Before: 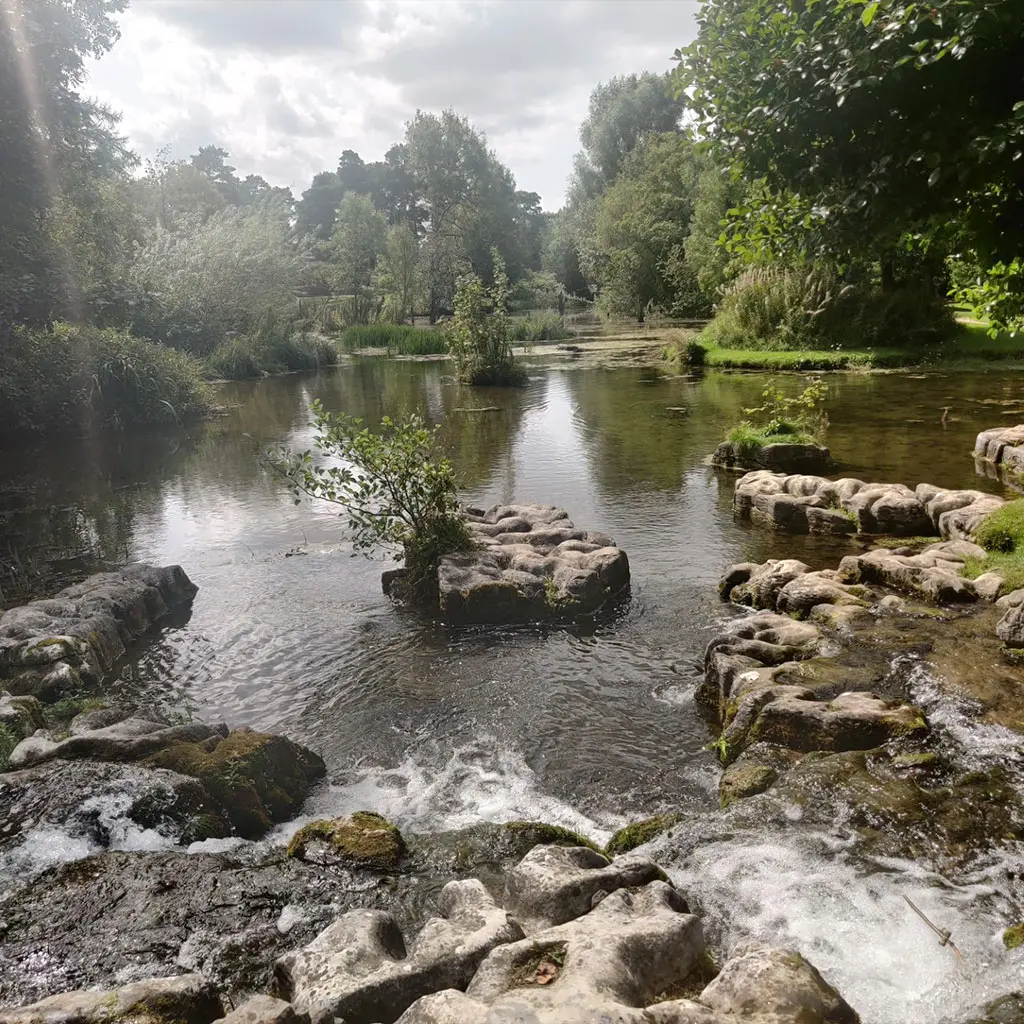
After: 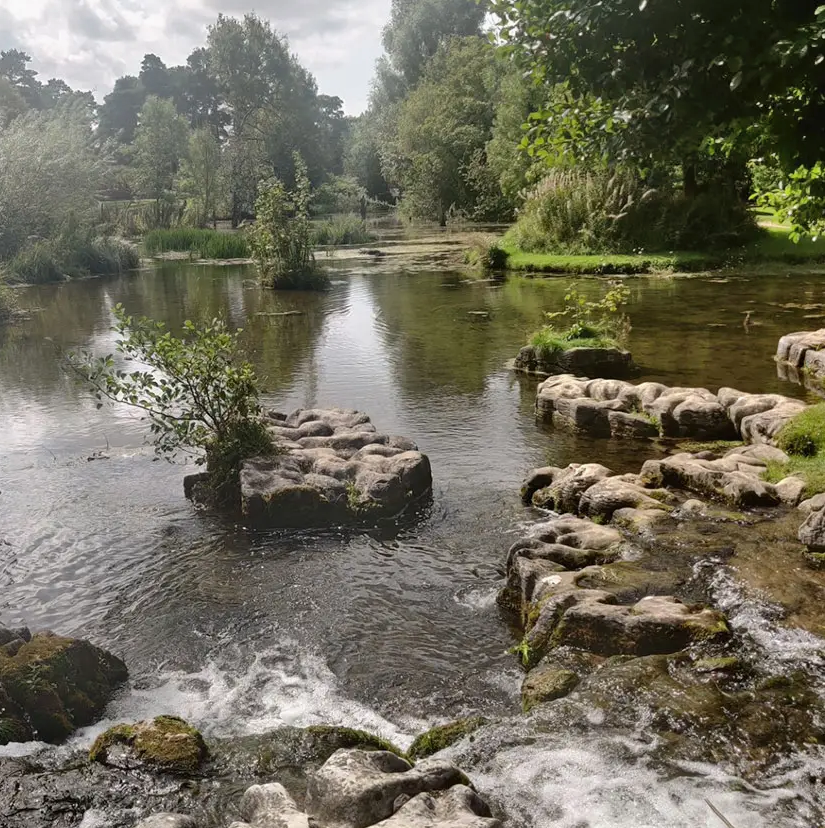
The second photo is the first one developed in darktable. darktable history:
shadows and highlights: shadows 43.58, white point adjustment -1.33, soften with gaussian
crop: left 19.346%, top 9.439%, right 0%, bottom 9.697%
